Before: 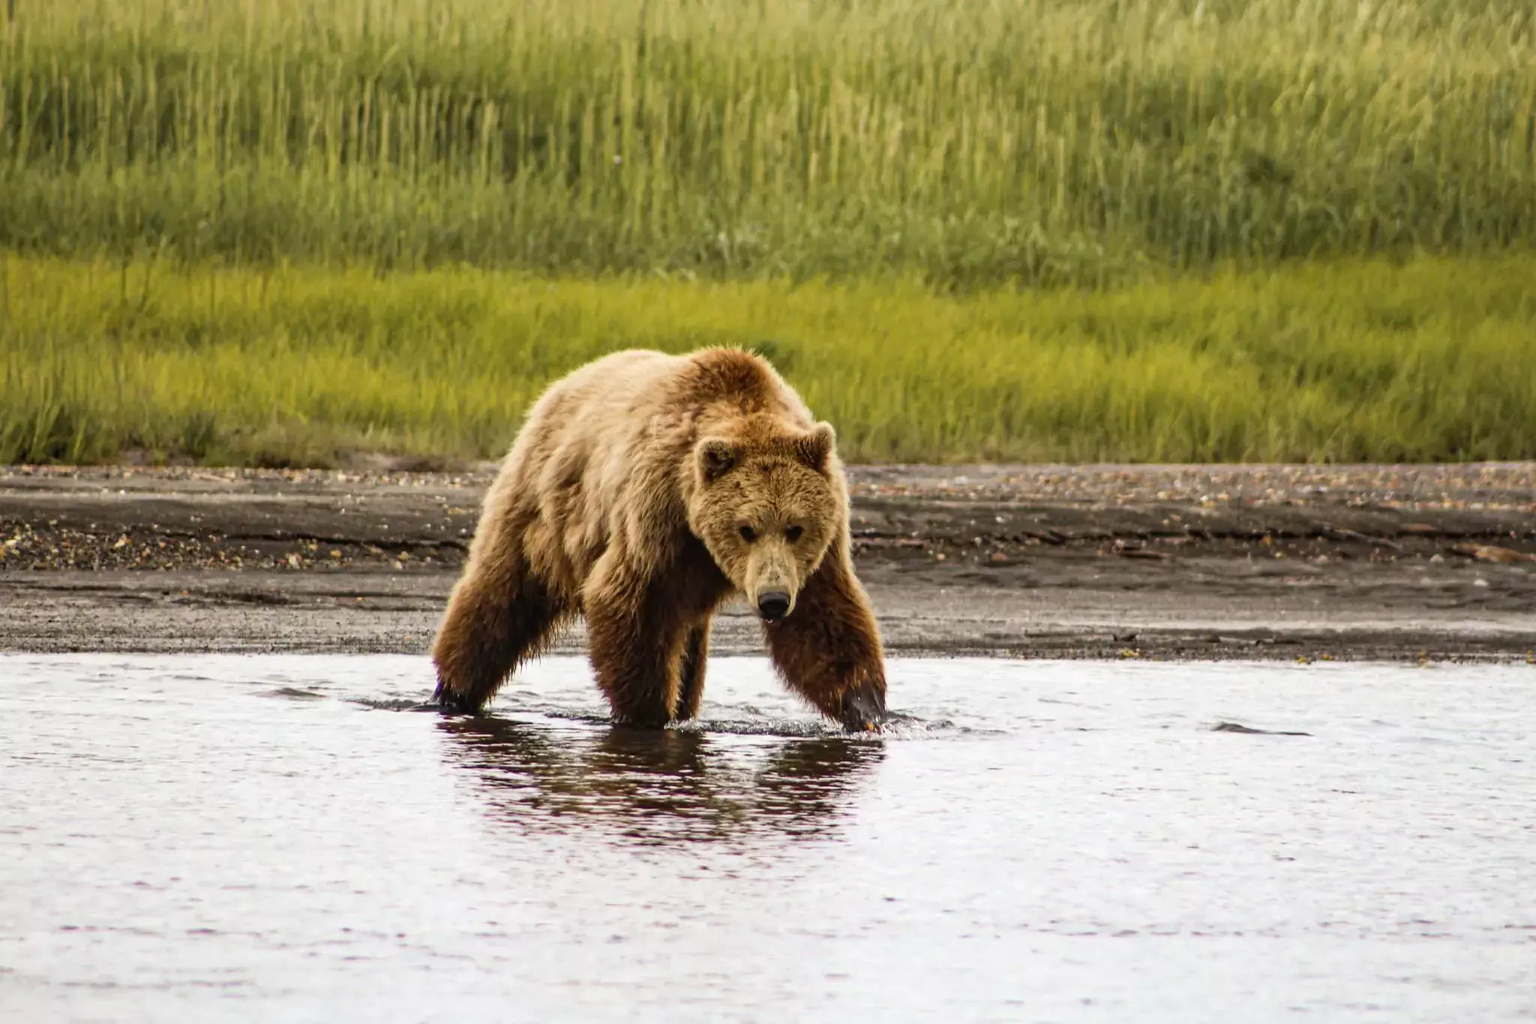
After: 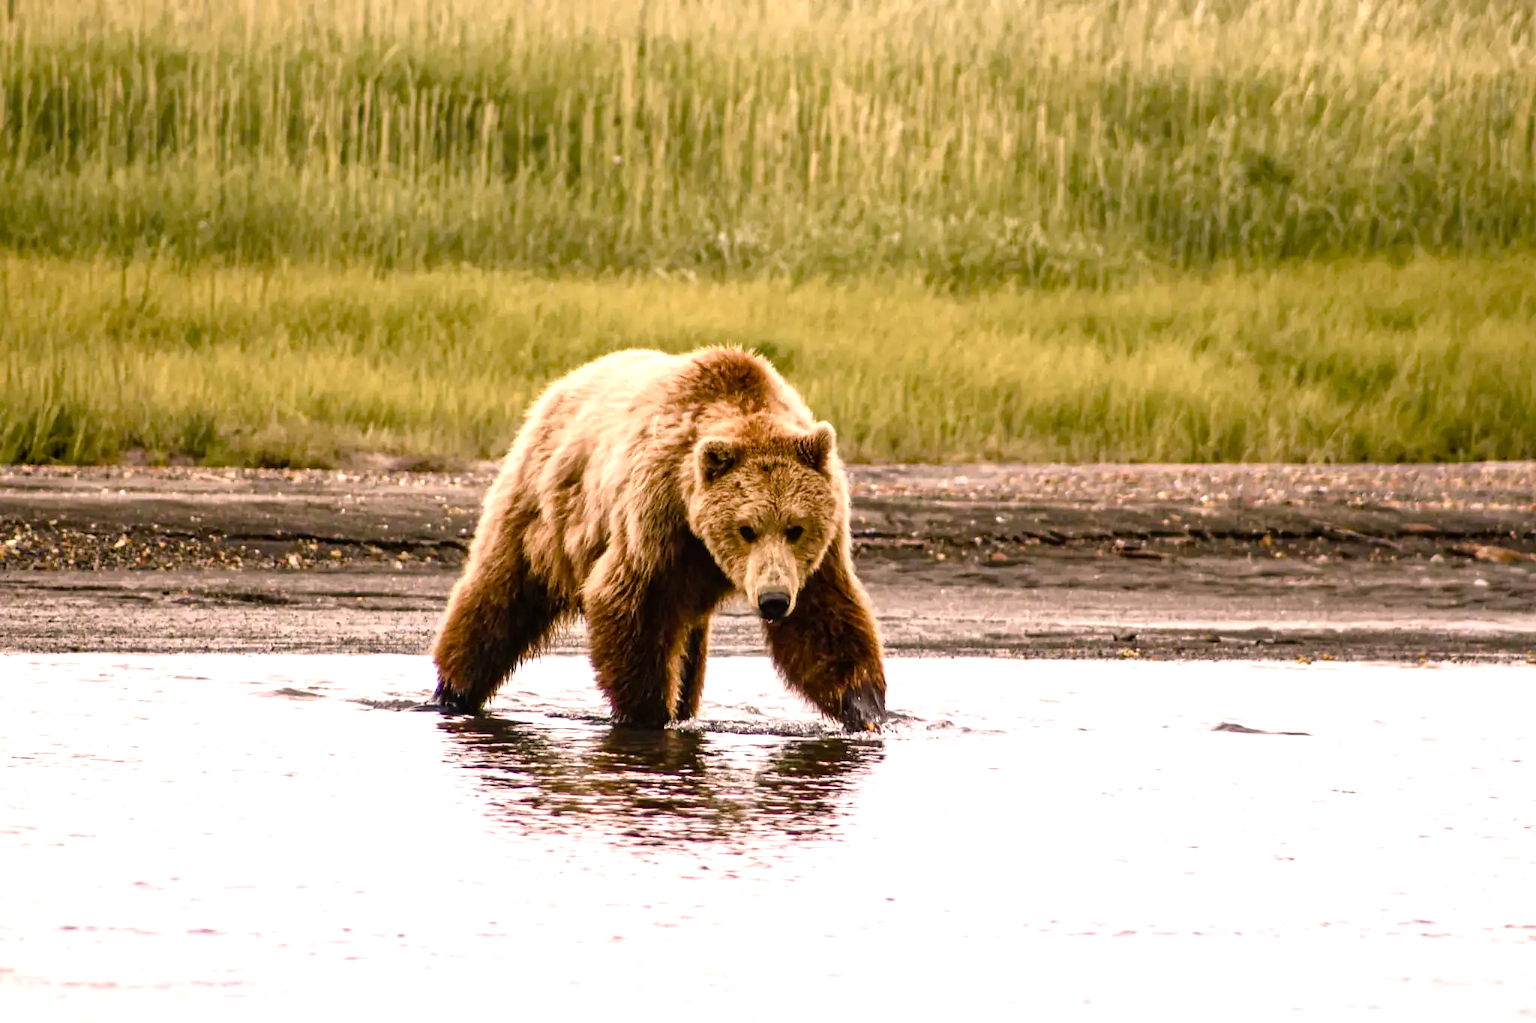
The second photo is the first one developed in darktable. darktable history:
color balance rgb: highlights gain › chroma 4.41%, highlights gain › hue 31.77°, perceptual saturation grading › global saturation 25.121%, perceptual saturation grading › highlights -50.335%, perceptual saturation grading › shadows 30.646%
tone equalizer: -8 EV -0.776 EV, -7 EV -0.721 EV, -6 EV -0.57 EV, -5 EV -0.414 EV, -3 EV 0.4 EV, -2 EV 0.6 EV, -1 EV 0.688 EV, +0 EV 0.739 EV
